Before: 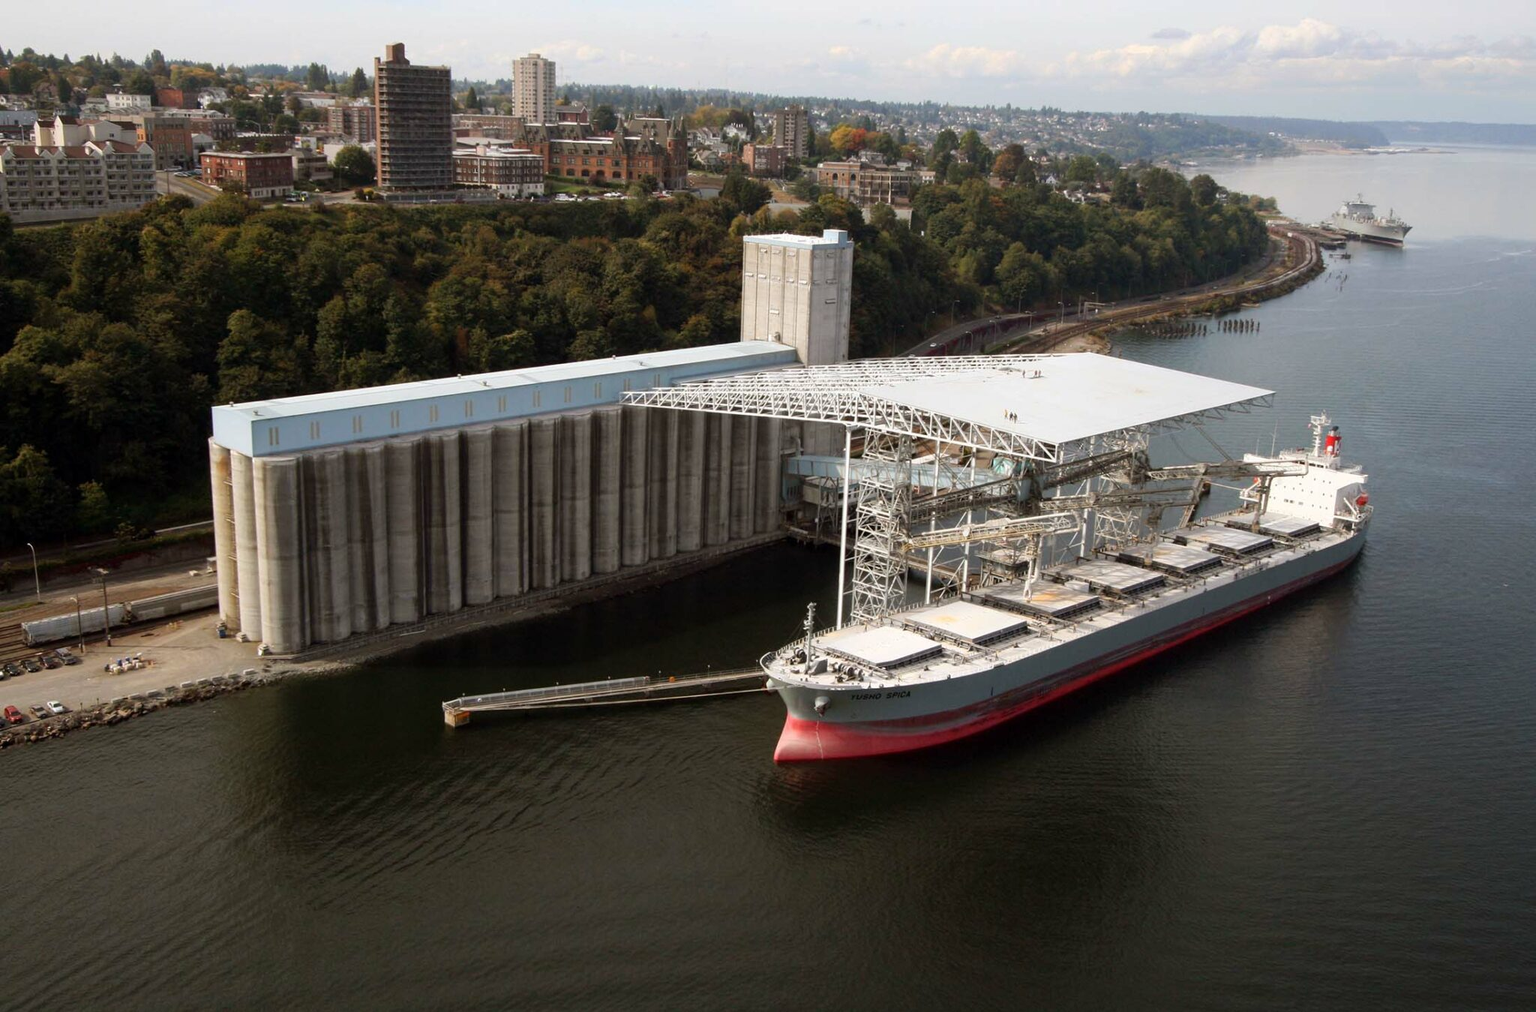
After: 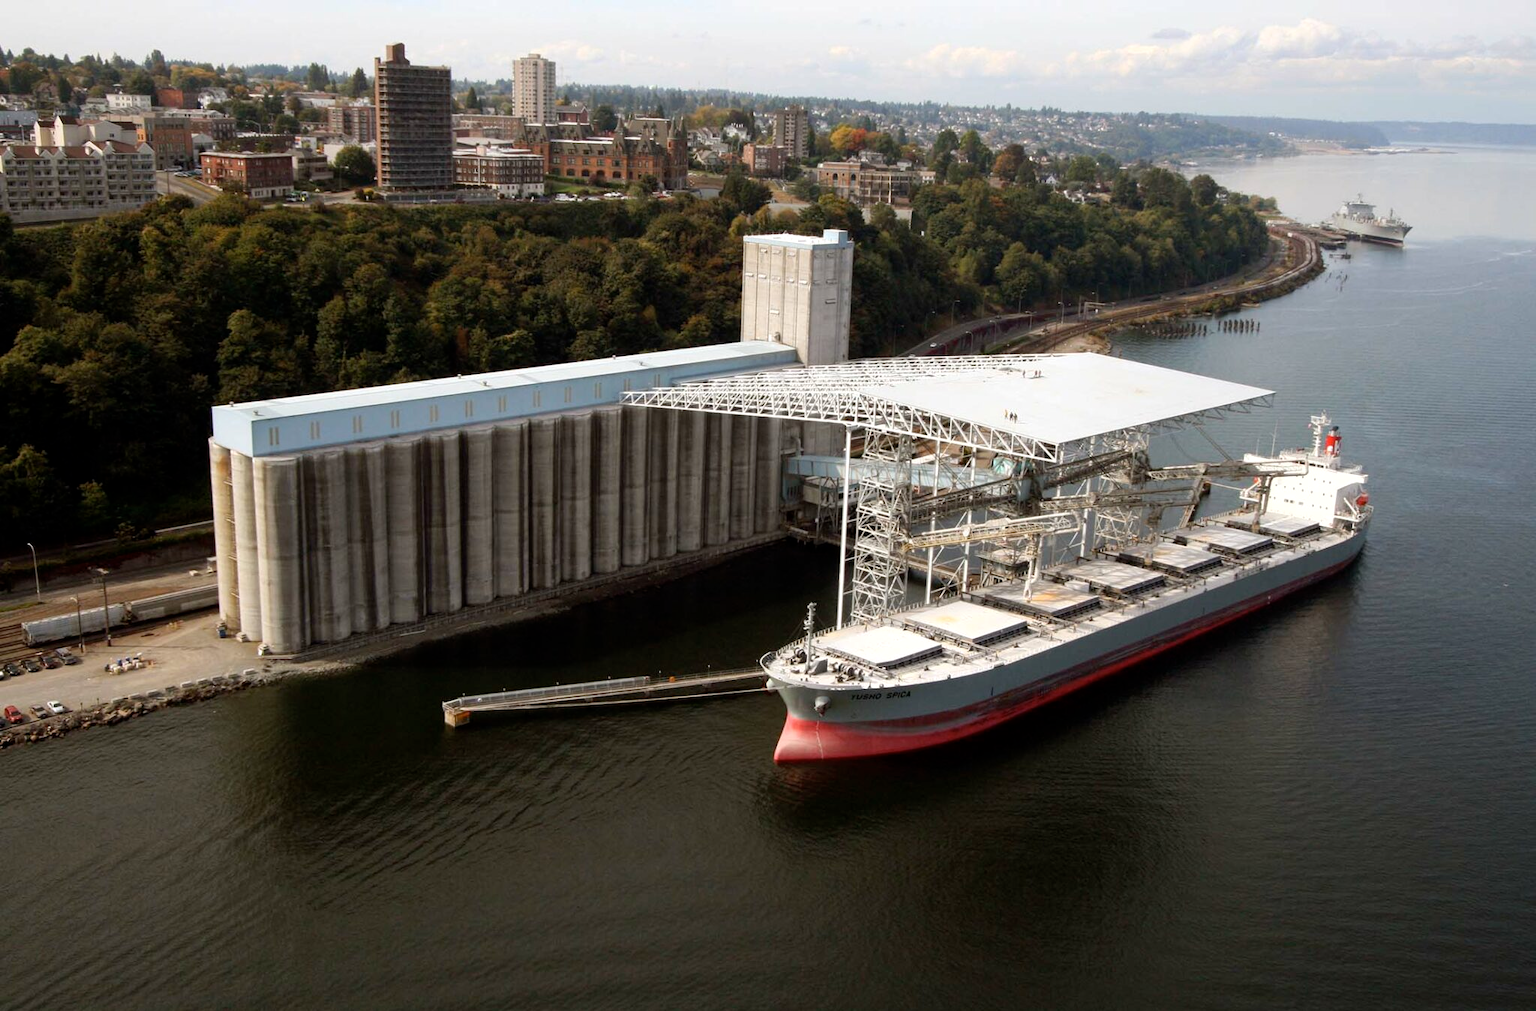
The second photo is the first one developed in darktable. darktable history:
exposure: exposure 0.132 EV, compensate highlight preservation false
